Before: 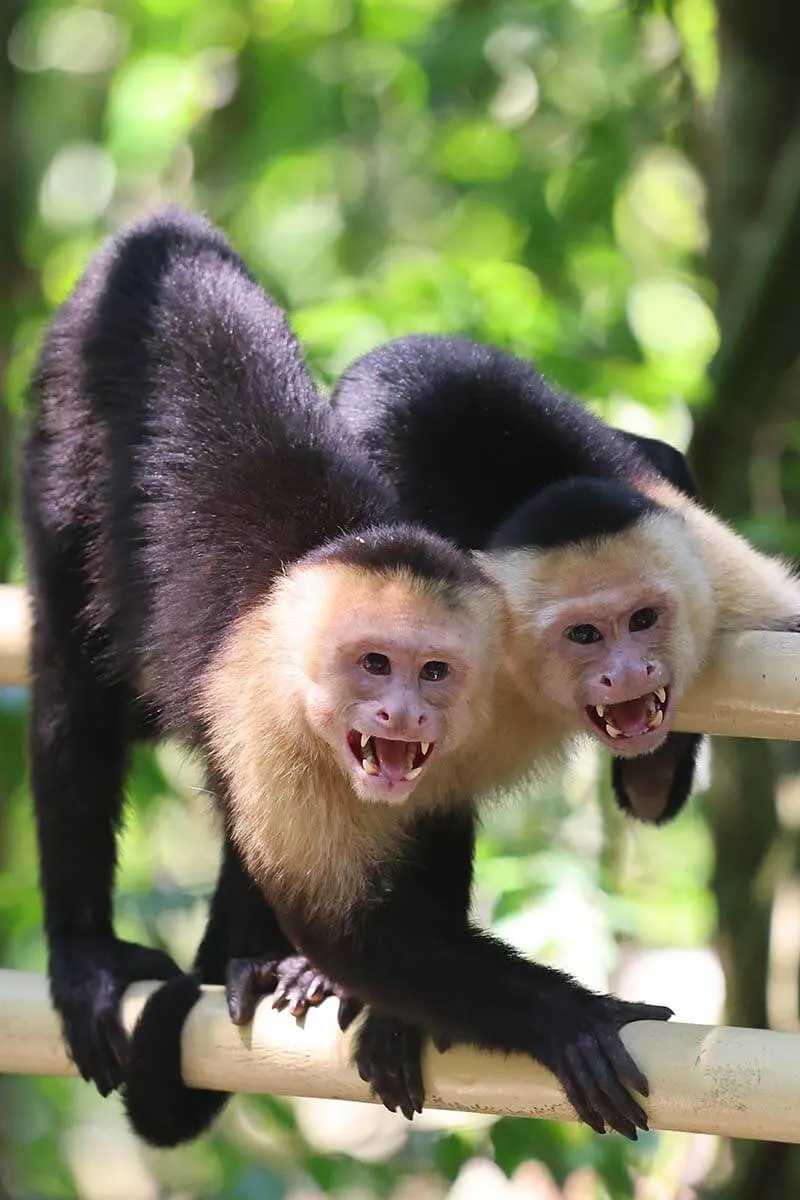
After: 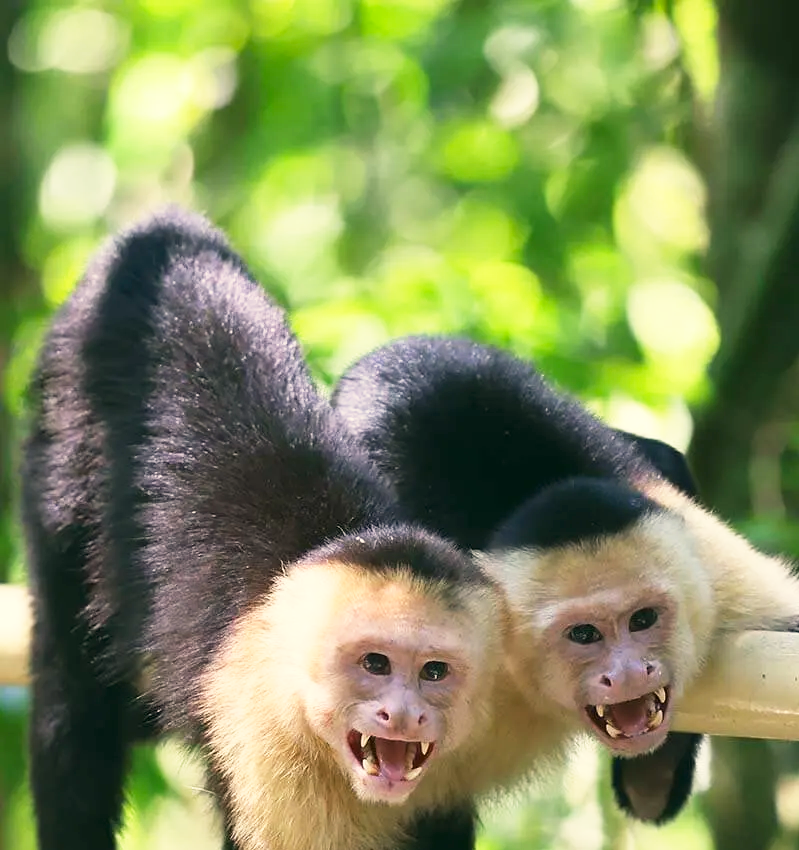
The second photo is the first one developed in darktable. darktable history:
crop: right 0.001%, bottom 29.105%
color correction: highlights a* -0.467, highlights b* 9.44, shadows a* -9.24, shadows b* 0.708
base curve: curves: ch0 [(0, 0) (0.579, 0.807) (1, 1)], preserve colors none
